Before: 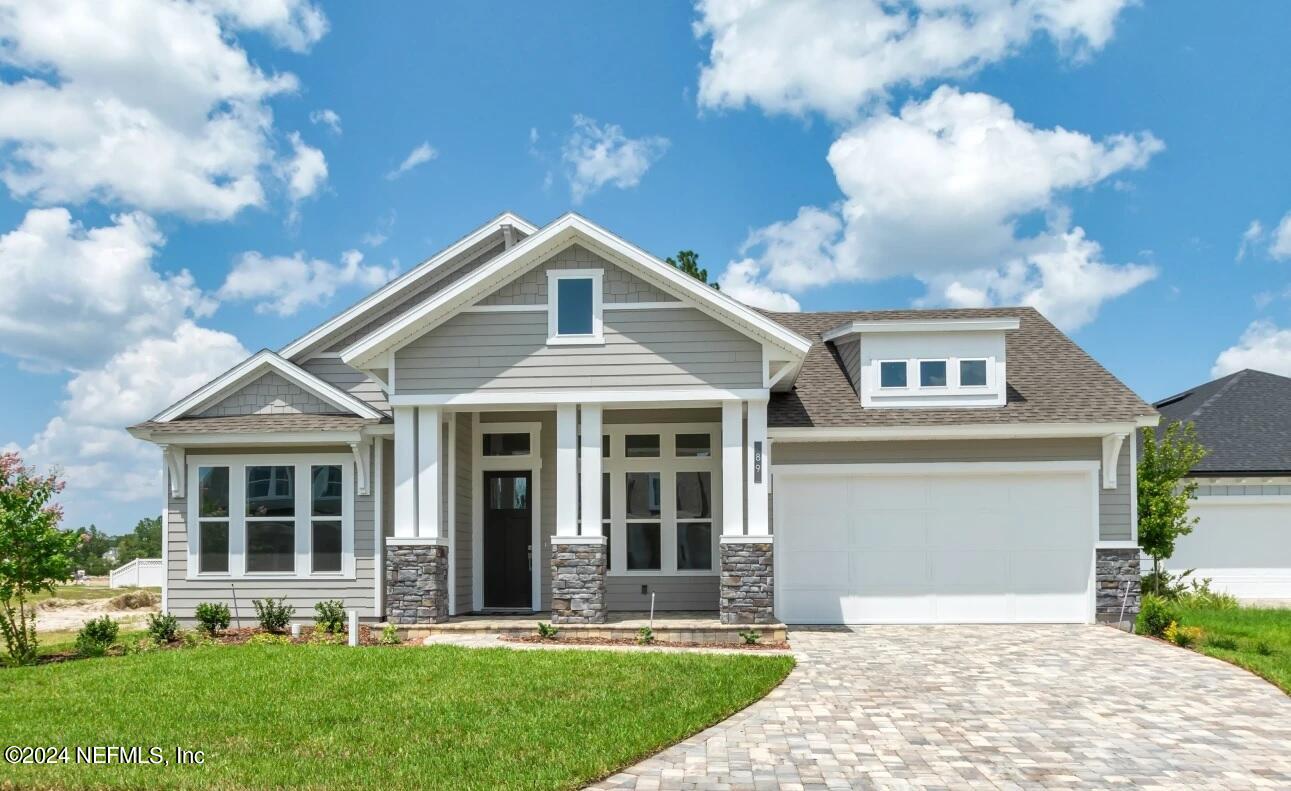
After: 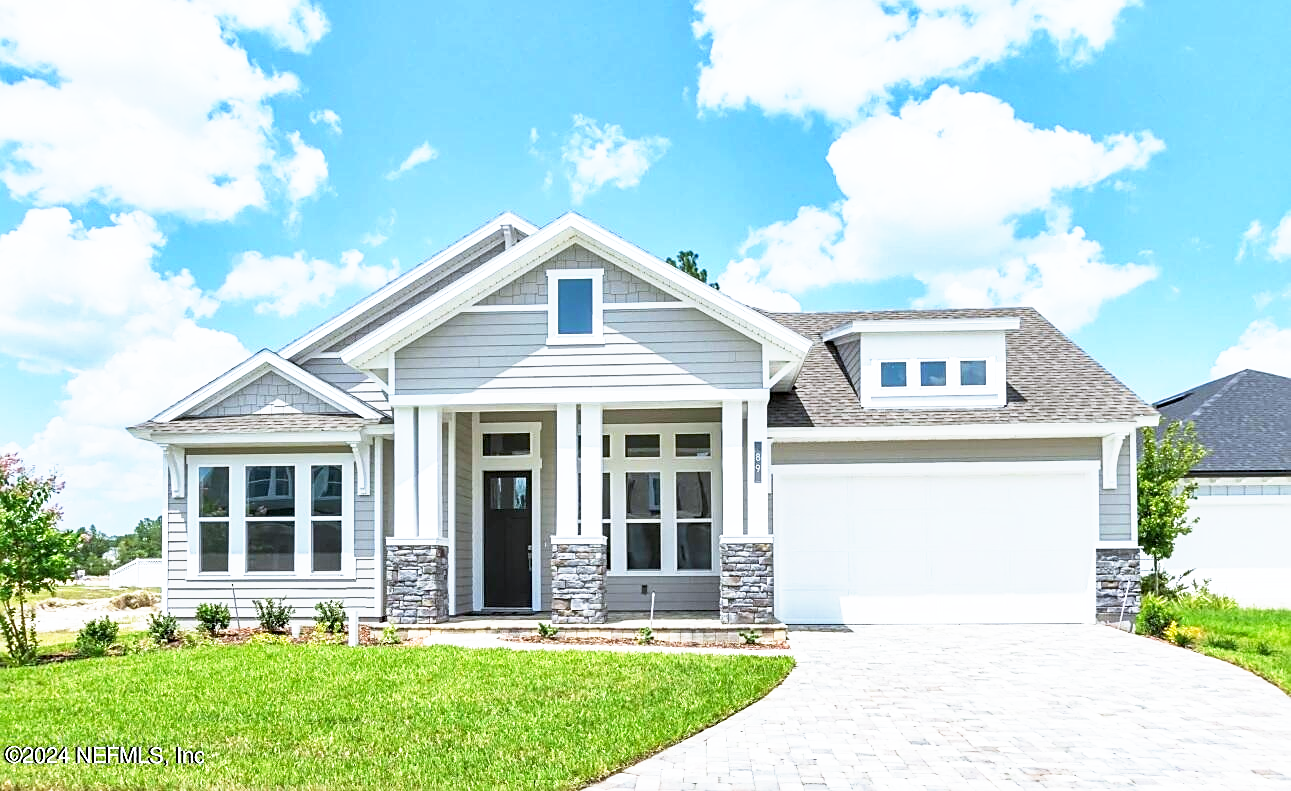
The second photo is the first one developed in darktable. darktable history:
sharpen: on, module defaults
white balance: red 0.954, blue 1.079
base curve: curves: ch0 [(0, 0) (0.495, 0.917) (1, 1)], preserve colors none
